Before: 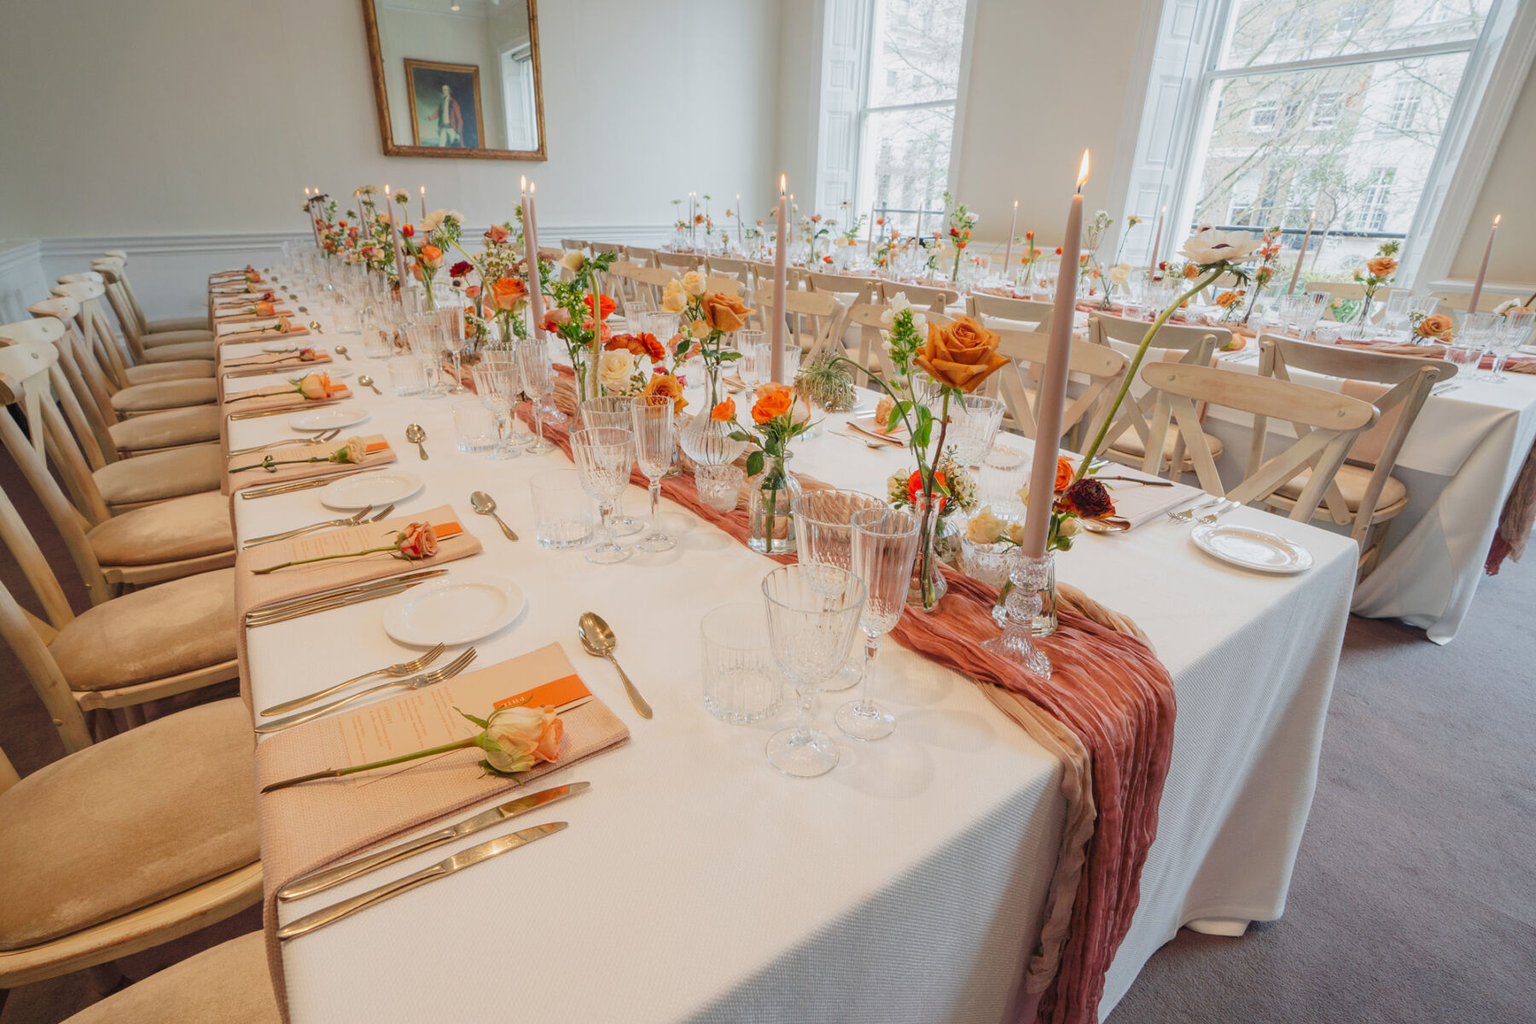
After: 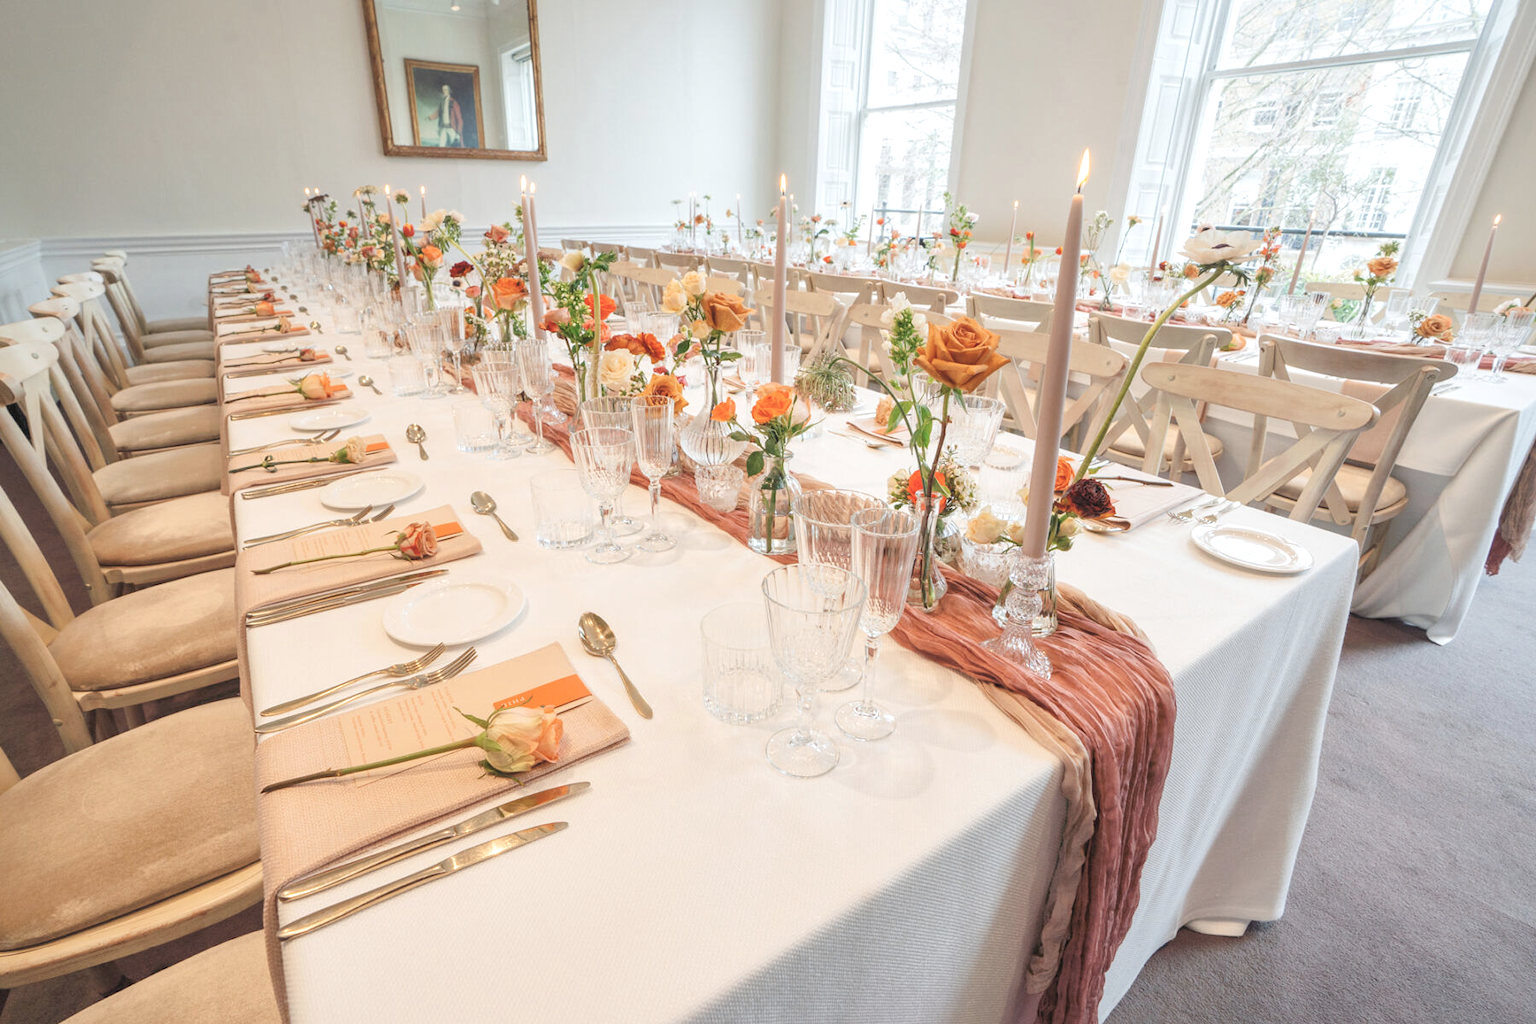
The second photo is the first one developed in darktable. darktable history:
local contrast: mode bilateral grid, contrast 20, coarseness 50, detail 129%, midtone range 0.2
exposure: exposure 0.378 EV, compensate highlight preservation false
contrast brightness saturation: brightness 0.134
color correction: highlights b* 0.057, saturation 0.78
